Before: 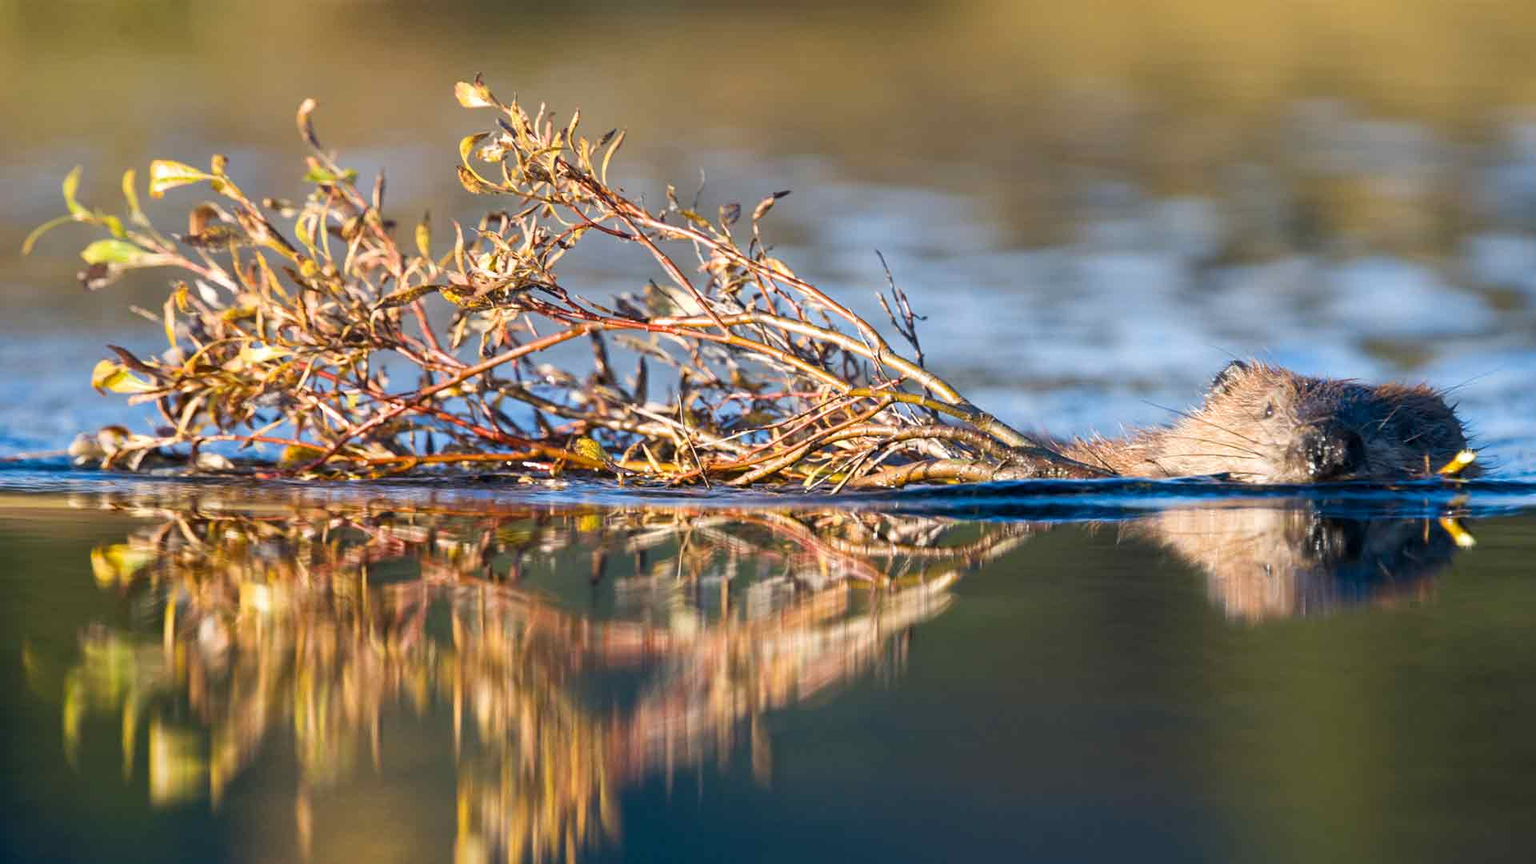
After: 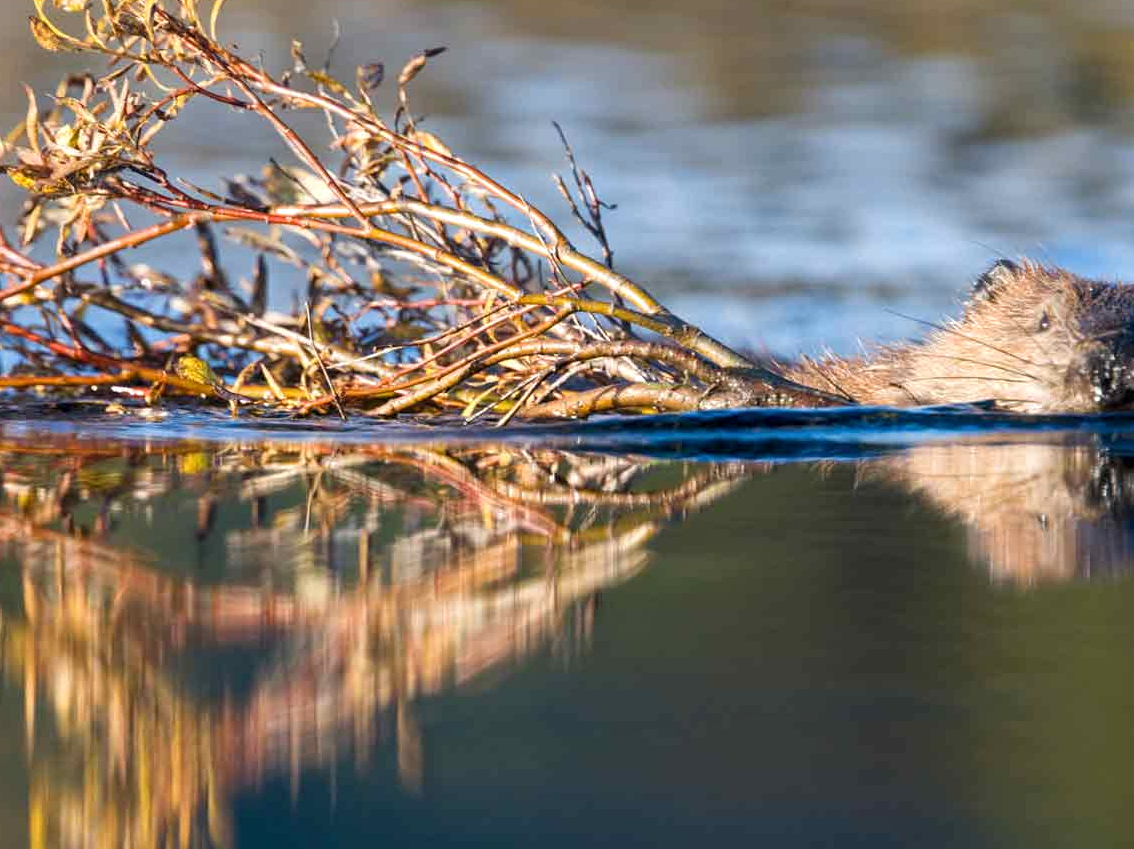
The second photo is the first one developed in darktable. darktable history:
crop and rotate: left 28.256%, top 17.734%, right 12.656%, bottom 3.573%
local contrast: highlights 100%, shadows 100%, detail 120%, midtone range 0.2
